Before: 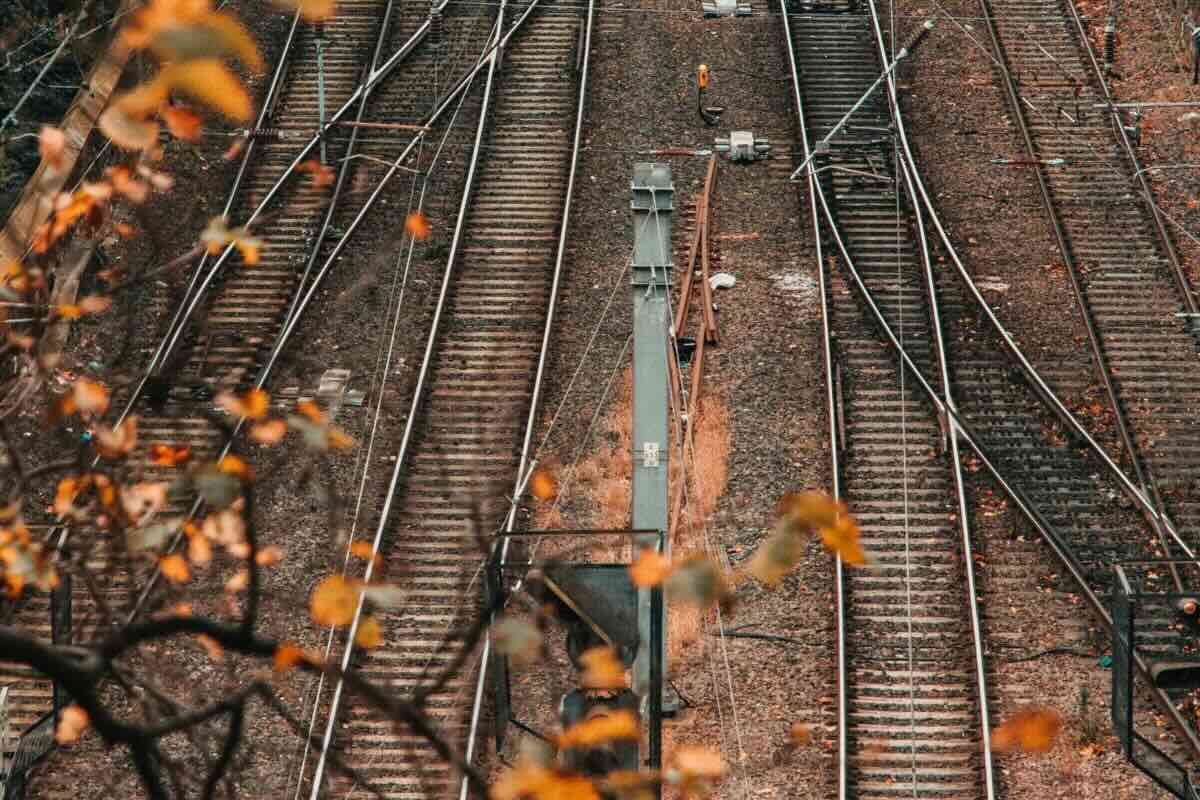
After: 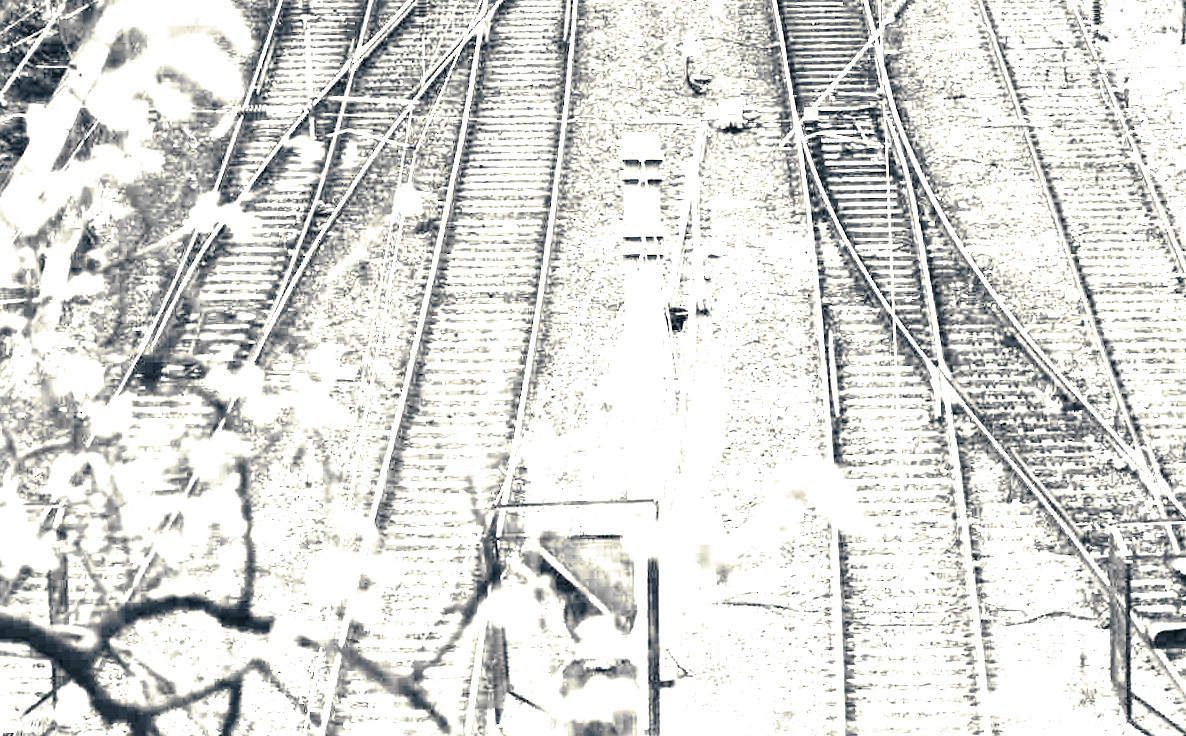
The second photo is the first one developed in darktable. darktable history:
exposure: black level correction 0, exposure 1.55 EV, compensate exposure bias true, compensate highlight preservation false
split-toning: shadows › hue 216°, shadows › saturation 1, highlights › hue 57.6°, balance -33.4
monochrome: on, module defaults
rotate and perspective: rotation -1°, crop left 0.011, crop right 0.989, crop top 0.025, crop bottom 0.975
crop and rotate: top 2.479%, bottom 3.018%
white balance: red 4.26, blue 1.802
graduated density: on, module defaults
